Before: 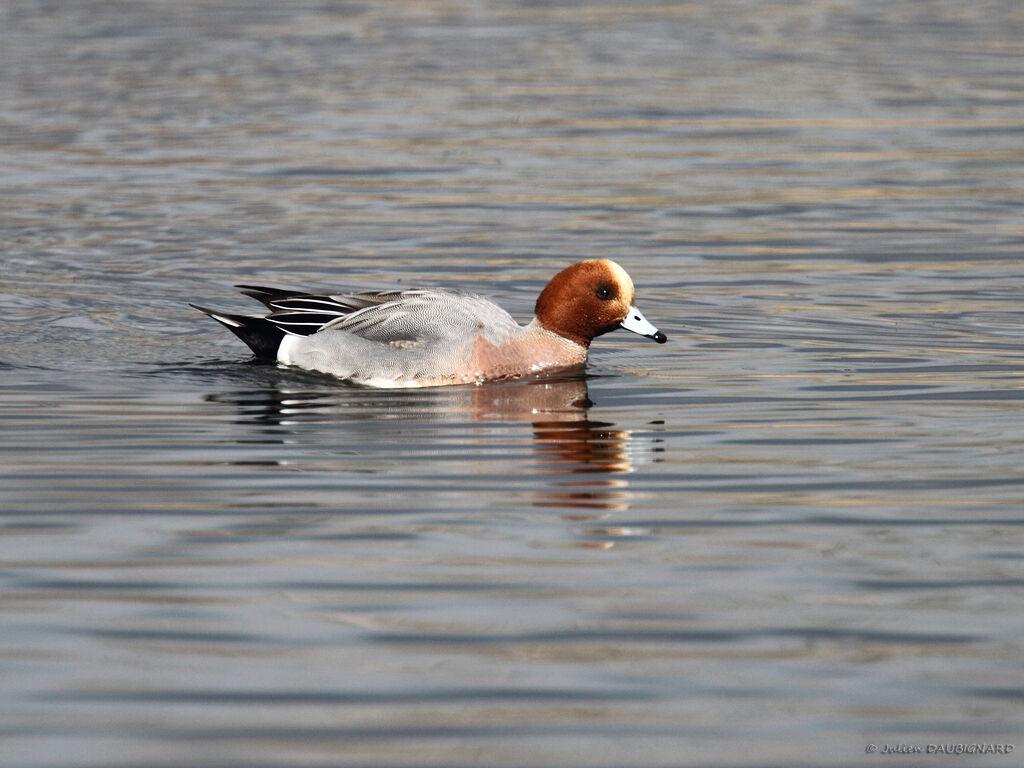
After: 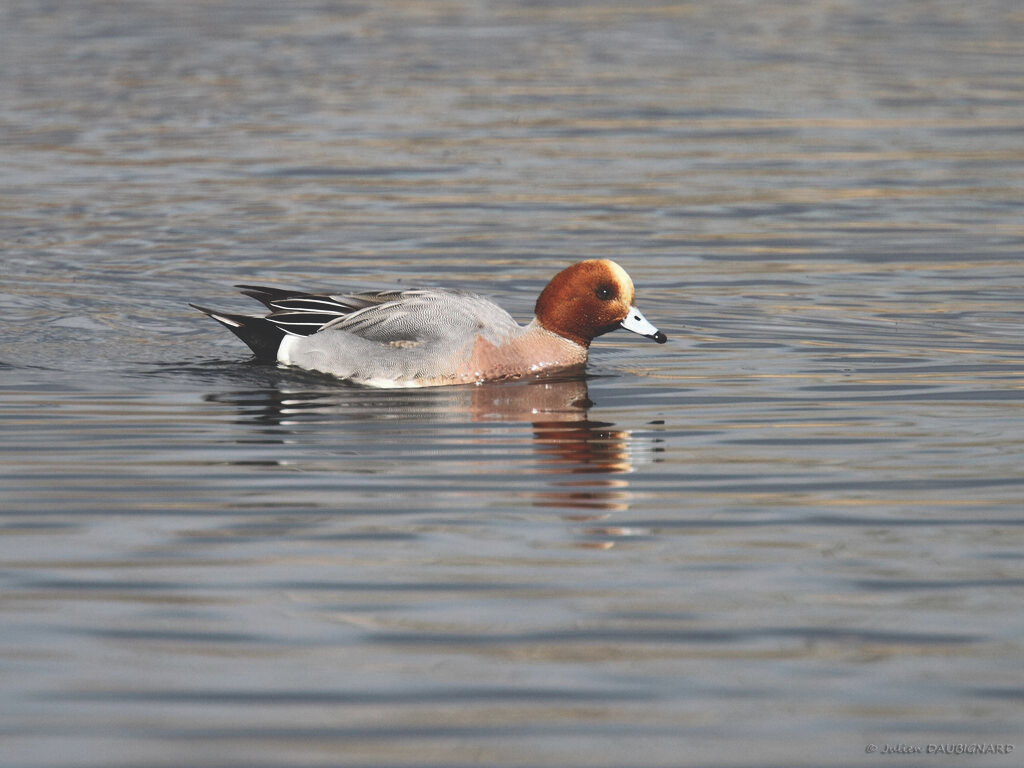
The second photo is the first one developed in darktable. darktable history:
shadows and highlights: shadows 39.66, highlights -59.77, highlights color adjustment 72.85%
exposure: black level correction -0.022, exposure -0.034 EV, compensate highlight preservation false
